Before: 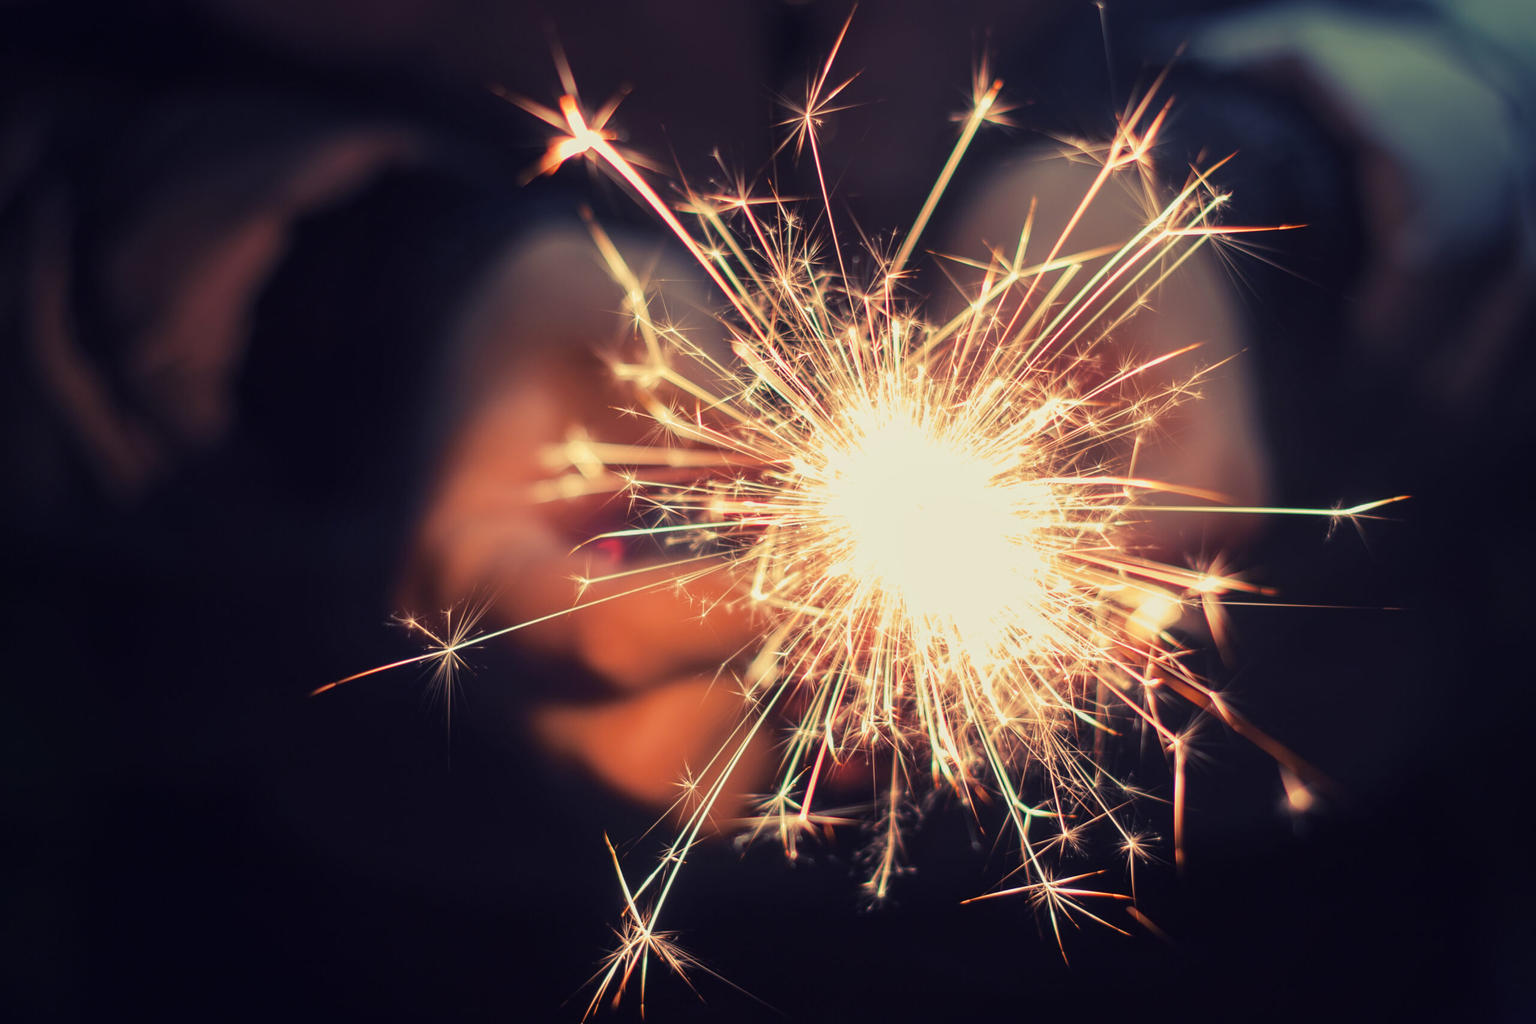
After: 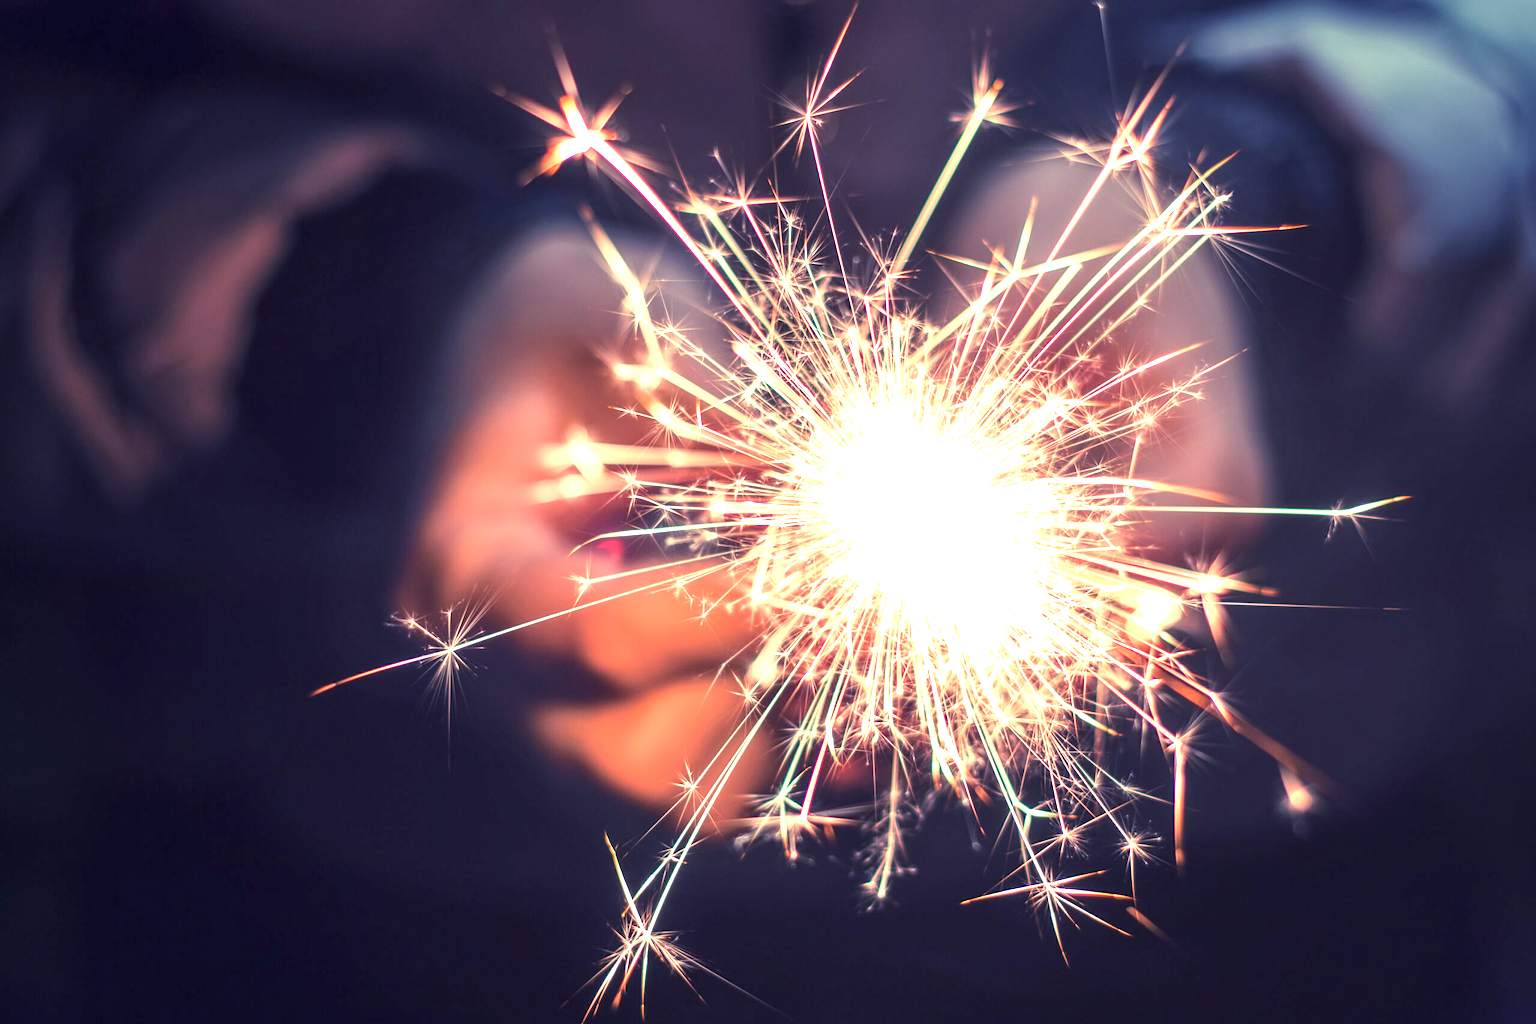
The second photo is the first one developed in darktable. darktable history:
white balance: red 0.967, blue 1.119, emerald 0.756
exposure: black level correction 0, exposure 1.173 EV, compensate exposure bias true, compensate highlight preservation false
local contrast: on, module defaults
